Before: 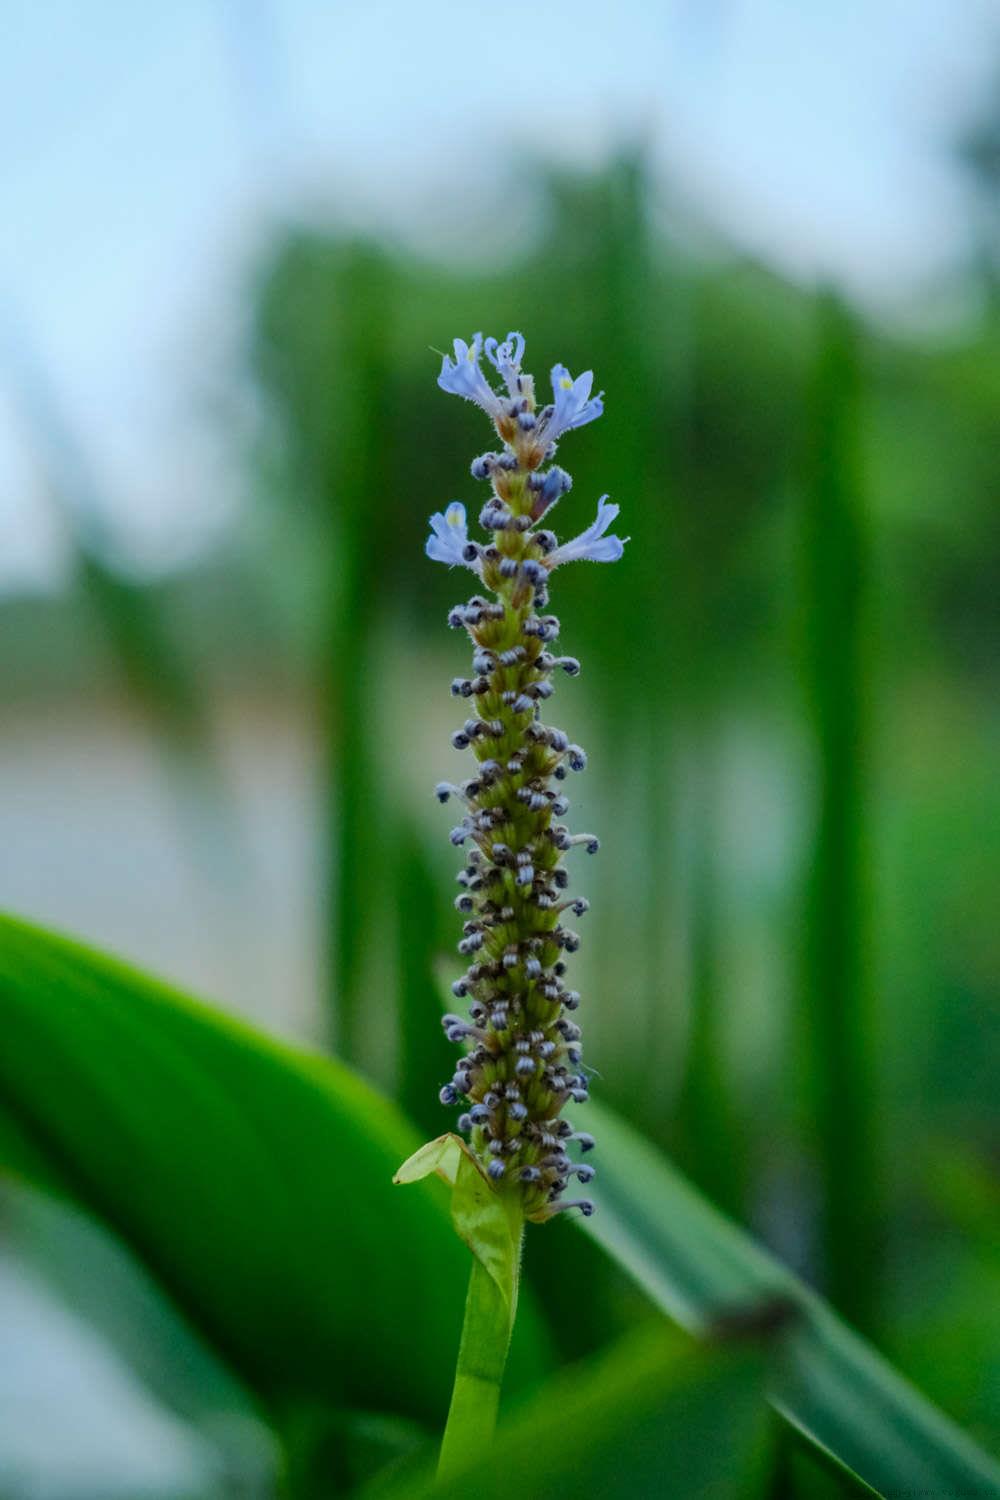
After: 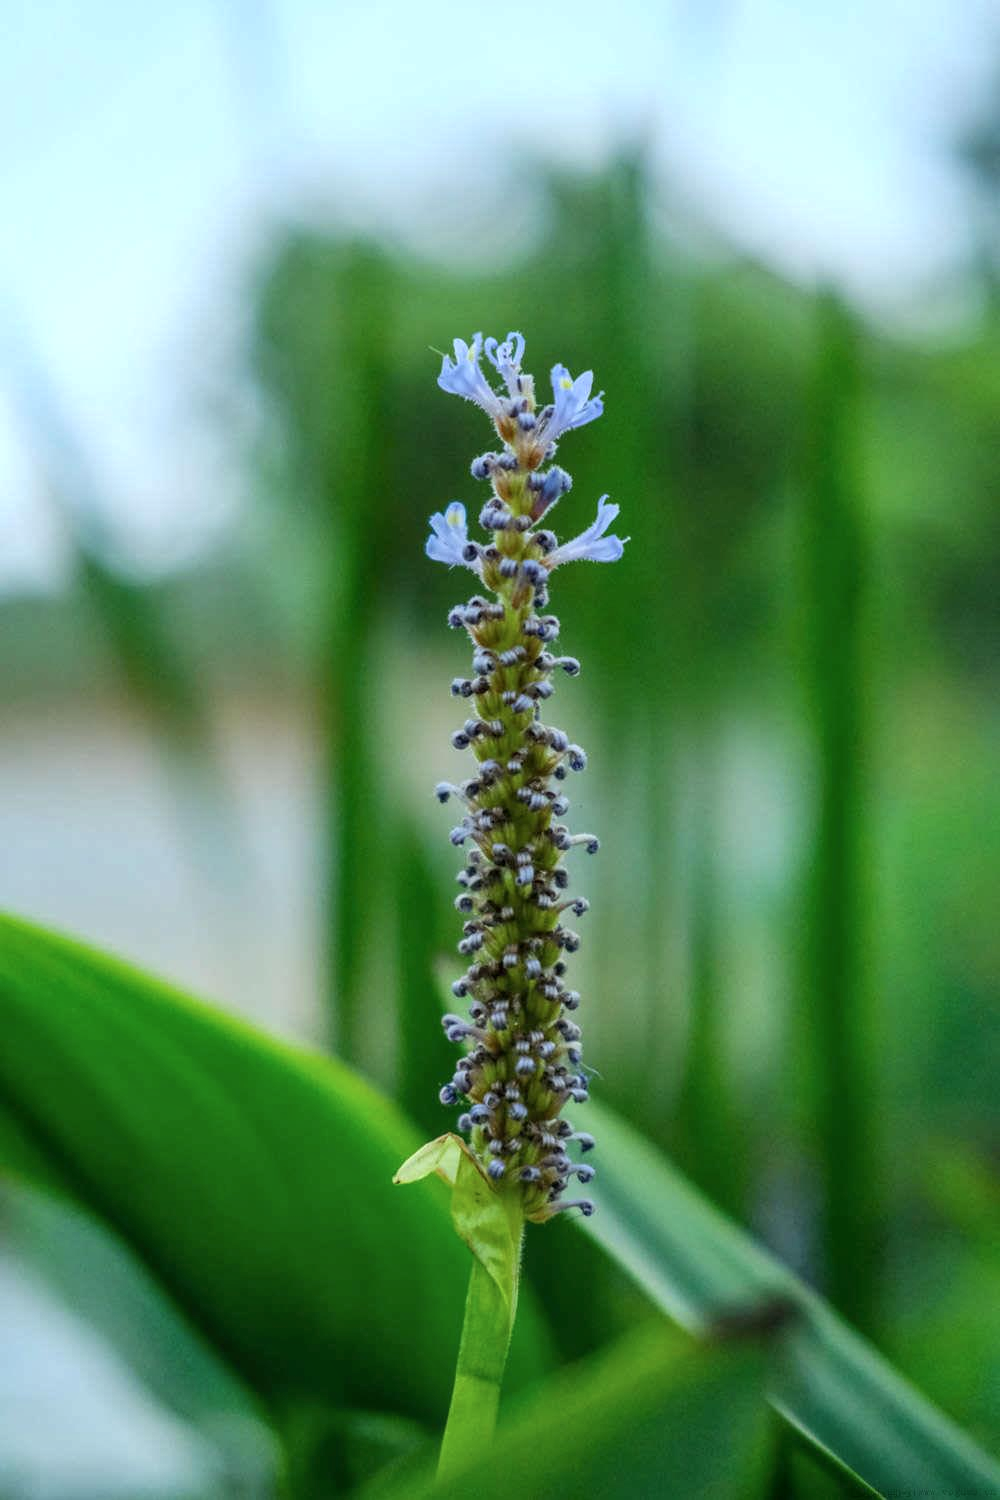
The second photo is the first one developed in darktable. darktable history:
exposure: black level correction 0.001, exposure 0.5 EV, compensate exposure bias true, compensate highlight preservation false
local contrast: on, module defaults
contrast brightness saturation: contrast -0.1, saturation -0.1
